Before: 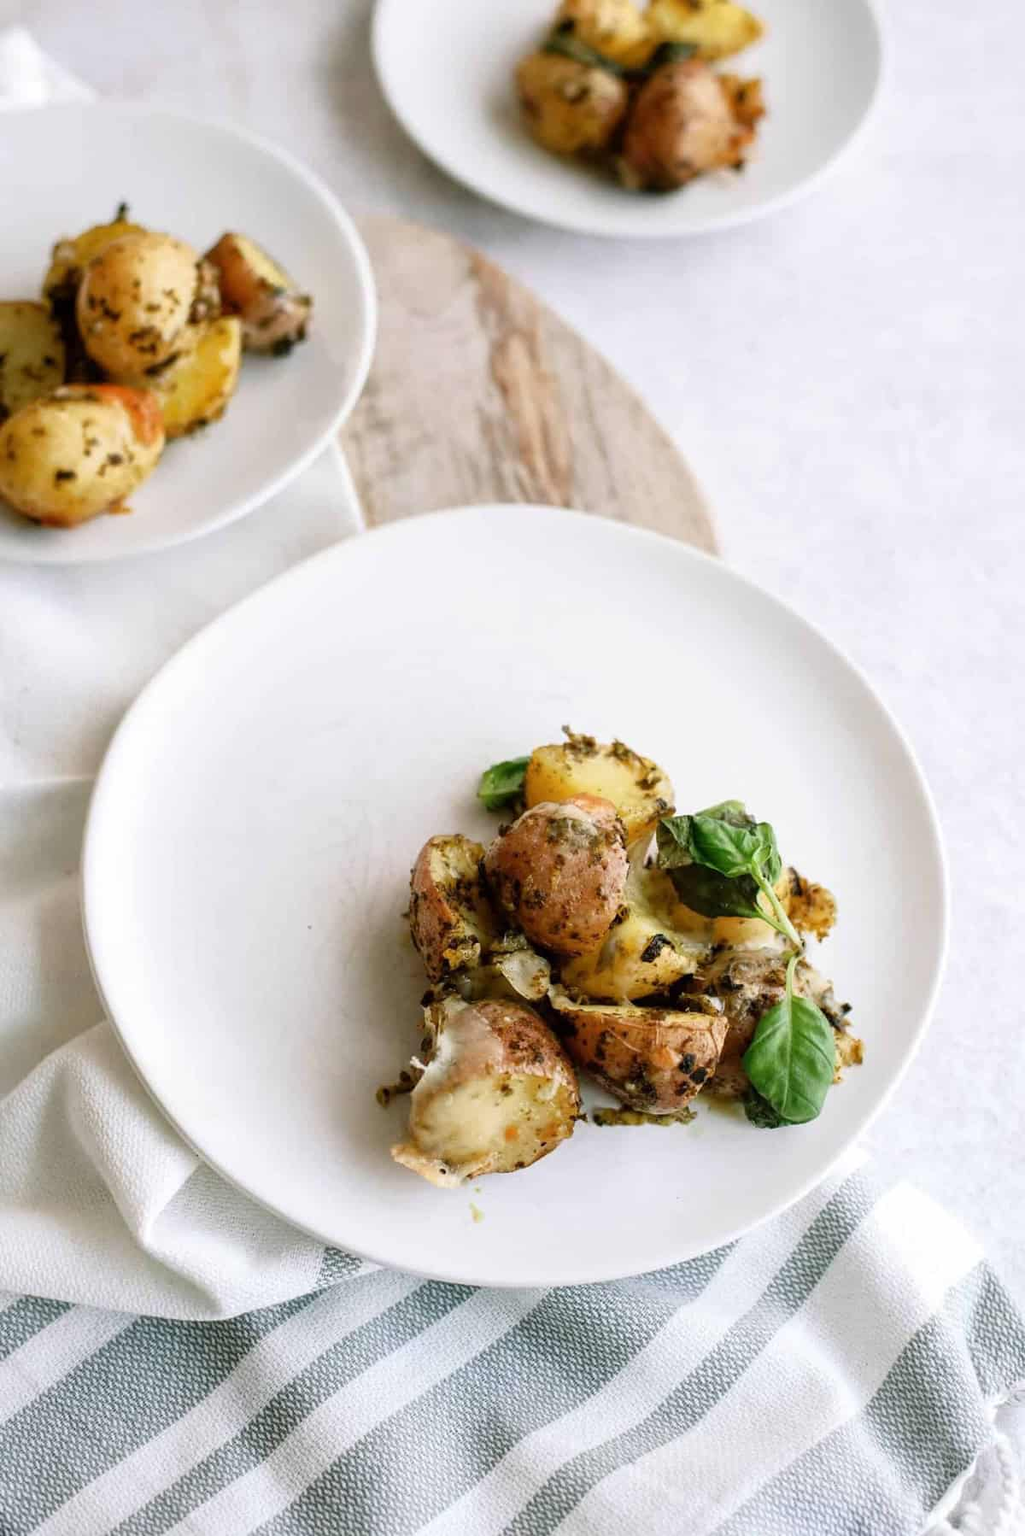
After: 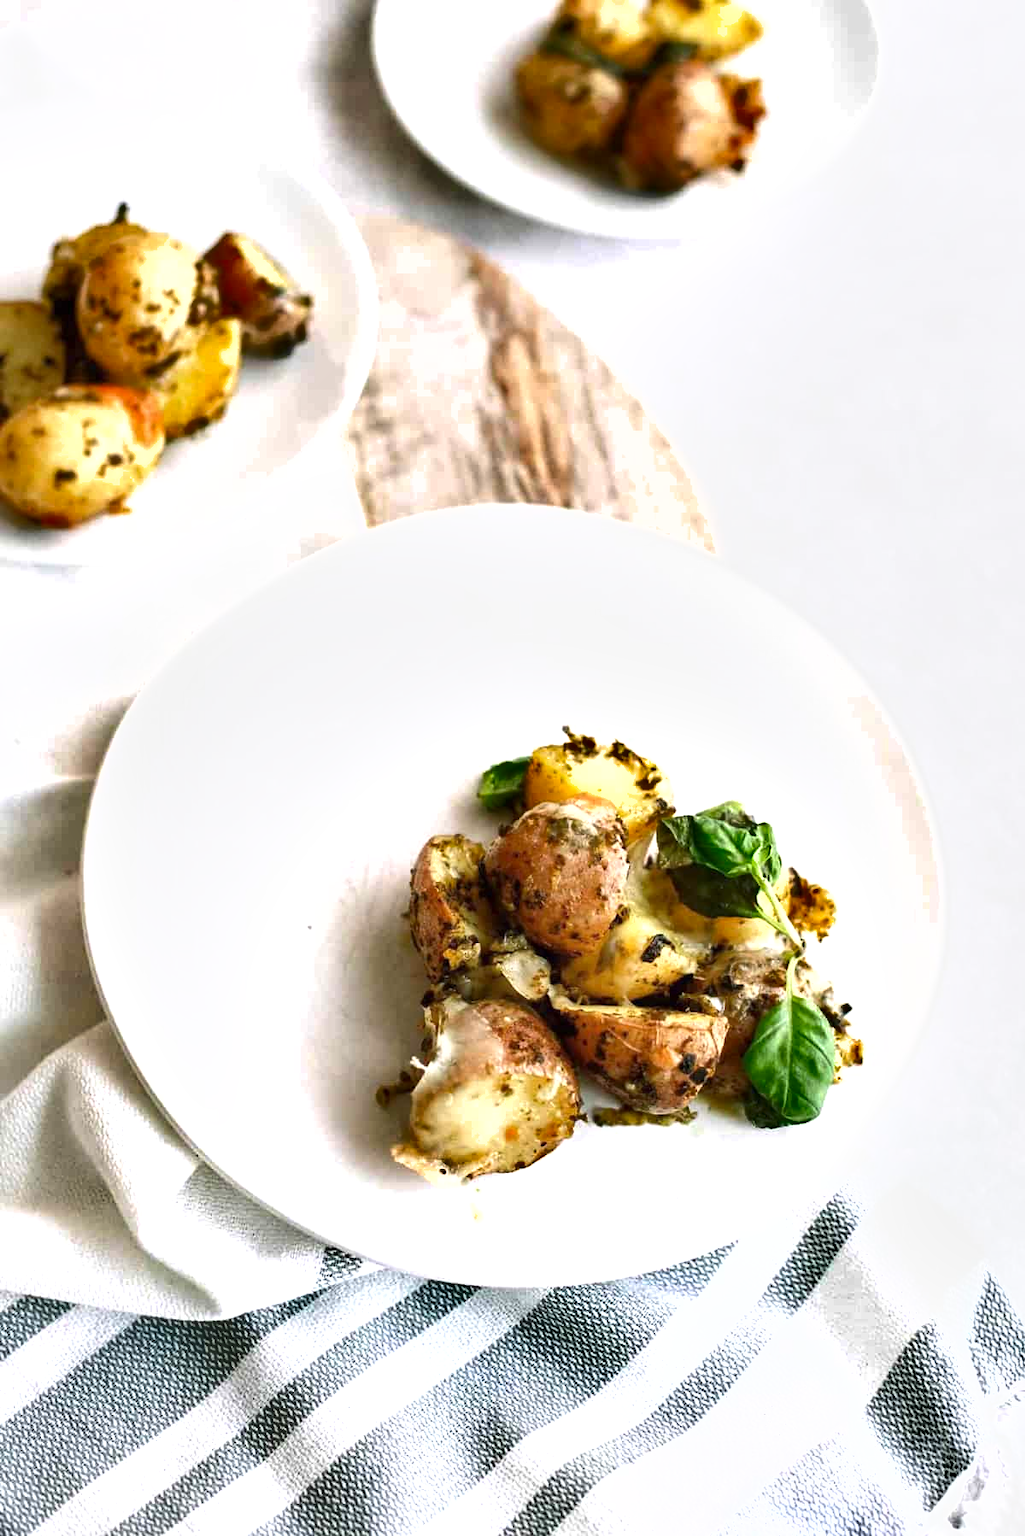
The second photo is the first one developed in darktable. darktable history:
shadows and highlights: low approximation 0.01, soften with gaussian
exposure: exposure 0.722 EV, compensate exposure bias true, compensate highlight preservation false
